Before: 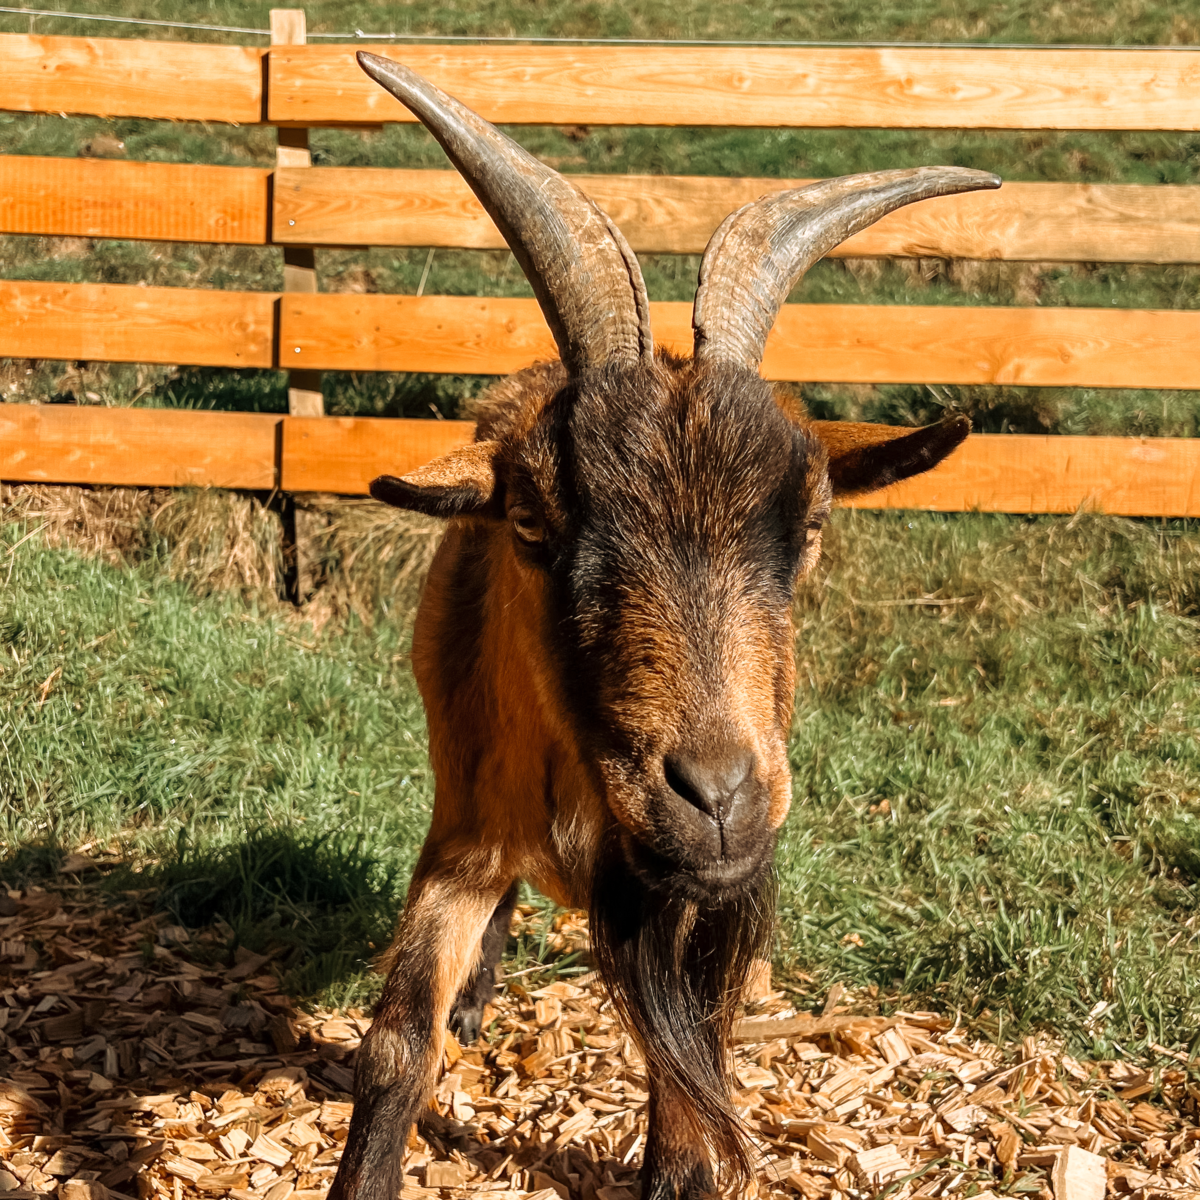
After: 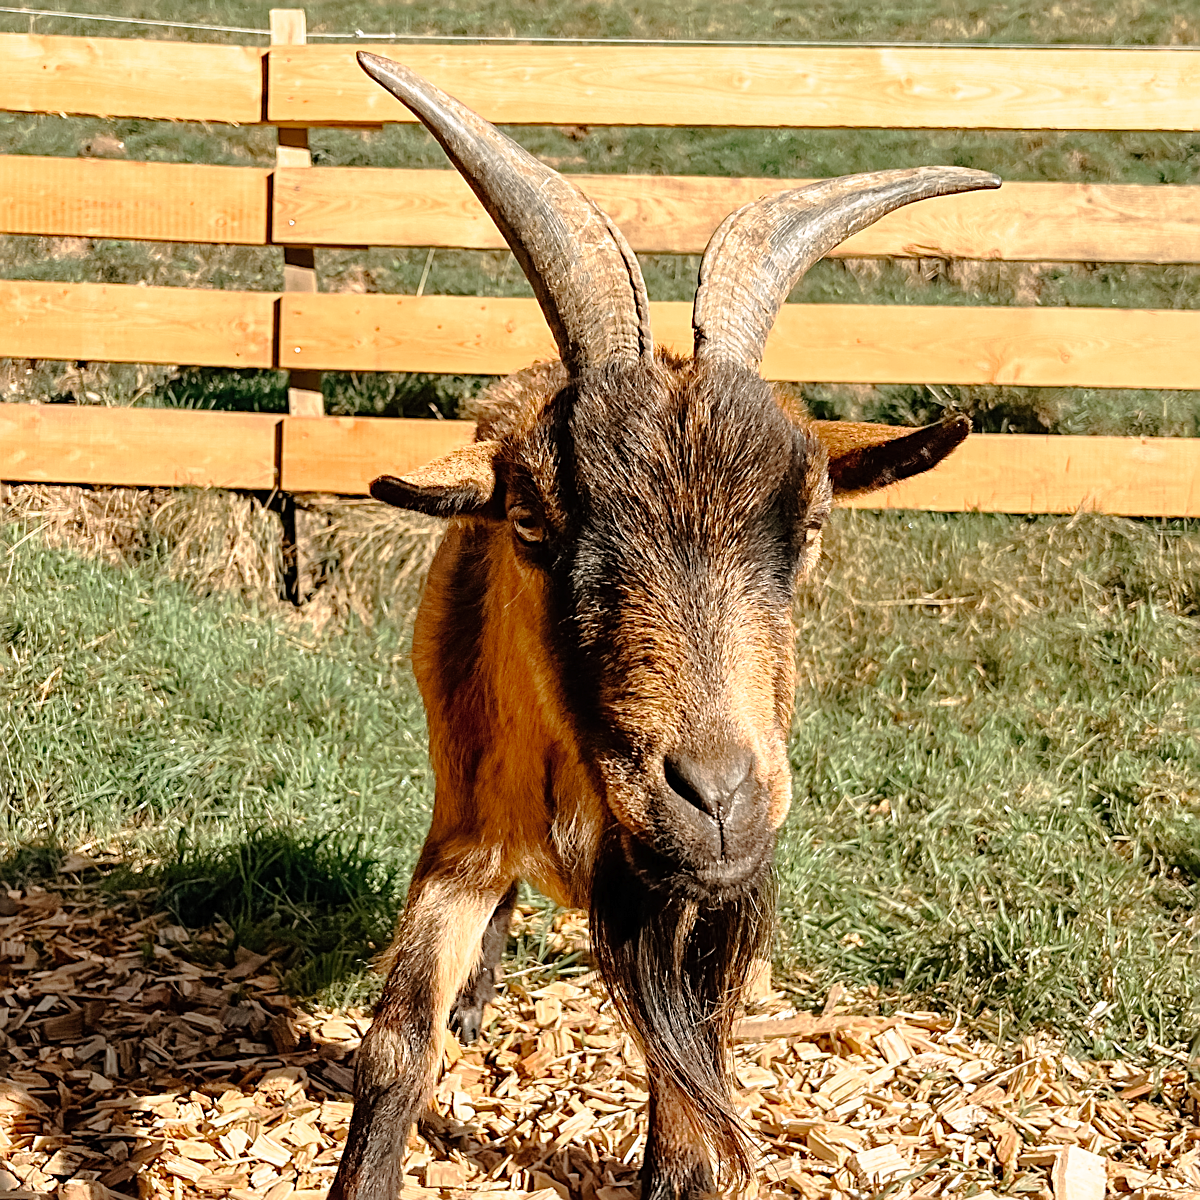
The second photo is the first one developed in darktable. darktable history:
color zones: curves: ch0 [(0, 0.465) (0.092, 0.596) (0.289, 0.464) (0.429, 0.453) (0.571, 0.464) (0.714, 0.455) (0.857, 0.462) (1, 0.465)]
sharpen: radius 2.531, amount 0.628
tone curve: curves: ch0 [(0, 0) (0.003, 0.007) (0.011, 0.011) (0.025, 0.021) (0.044, 0.04) (0.069, 0.07) (0.1, 0.129) (0.136, 0.187) (0.177, 0.254) (0.224, 0.325) (0.277, 0.398) (0.335, 0.461) (0.399, 0.513) (0.468, 0.571) (0.543, 0.624) (0.623, 0.69) (0.709, 0.777) (0.801, 0.86) (0.898, 0.953) (1, 1)], preserve colors none
